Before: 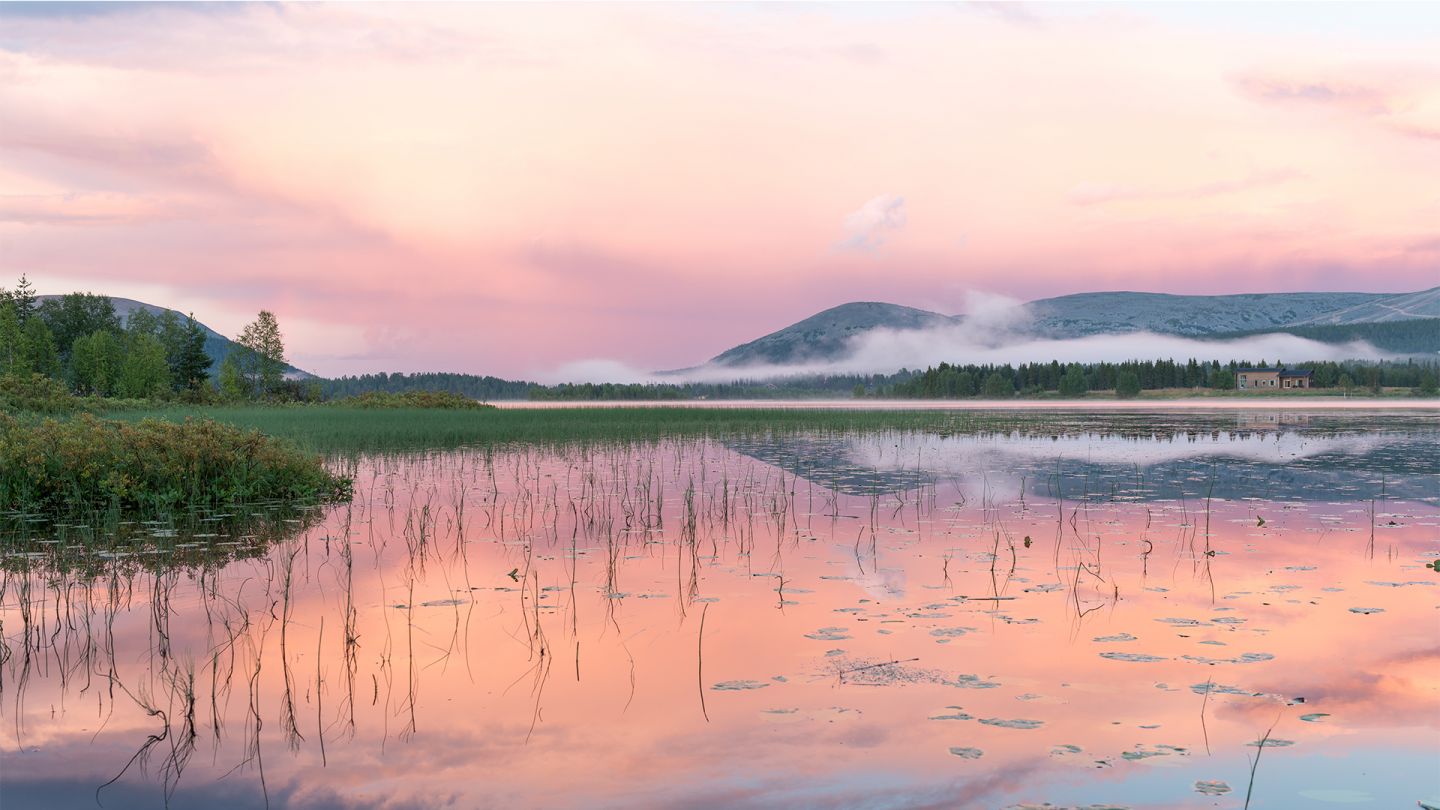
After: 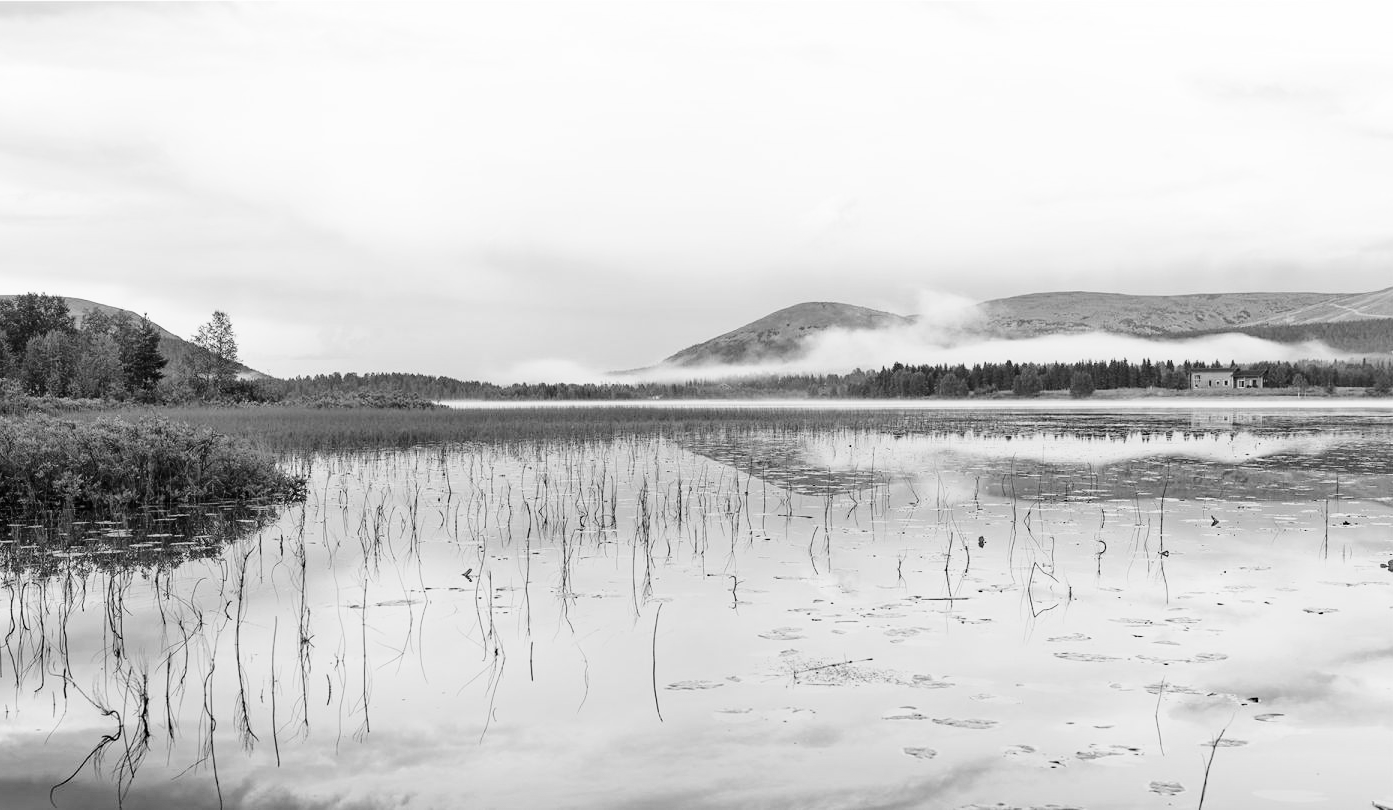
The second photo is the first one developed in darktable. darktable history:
tone curve: curves: ch0 [(0, 0) (0.265, 0.253) (0.732, 0.751) (1, 1)], color space Lab, linked channels, preserve colors none
crop and rotate: left 3.238%
monochrome: on, module defaults
base curve: curves: ch0 [(0, 0) (0.028, 0.03) (0.121, 0.232) (0.46, 0.748) (0.859, 0.968) (1, 1)], preserve colors none
haze removal: compatibility mode true, adaptive false
